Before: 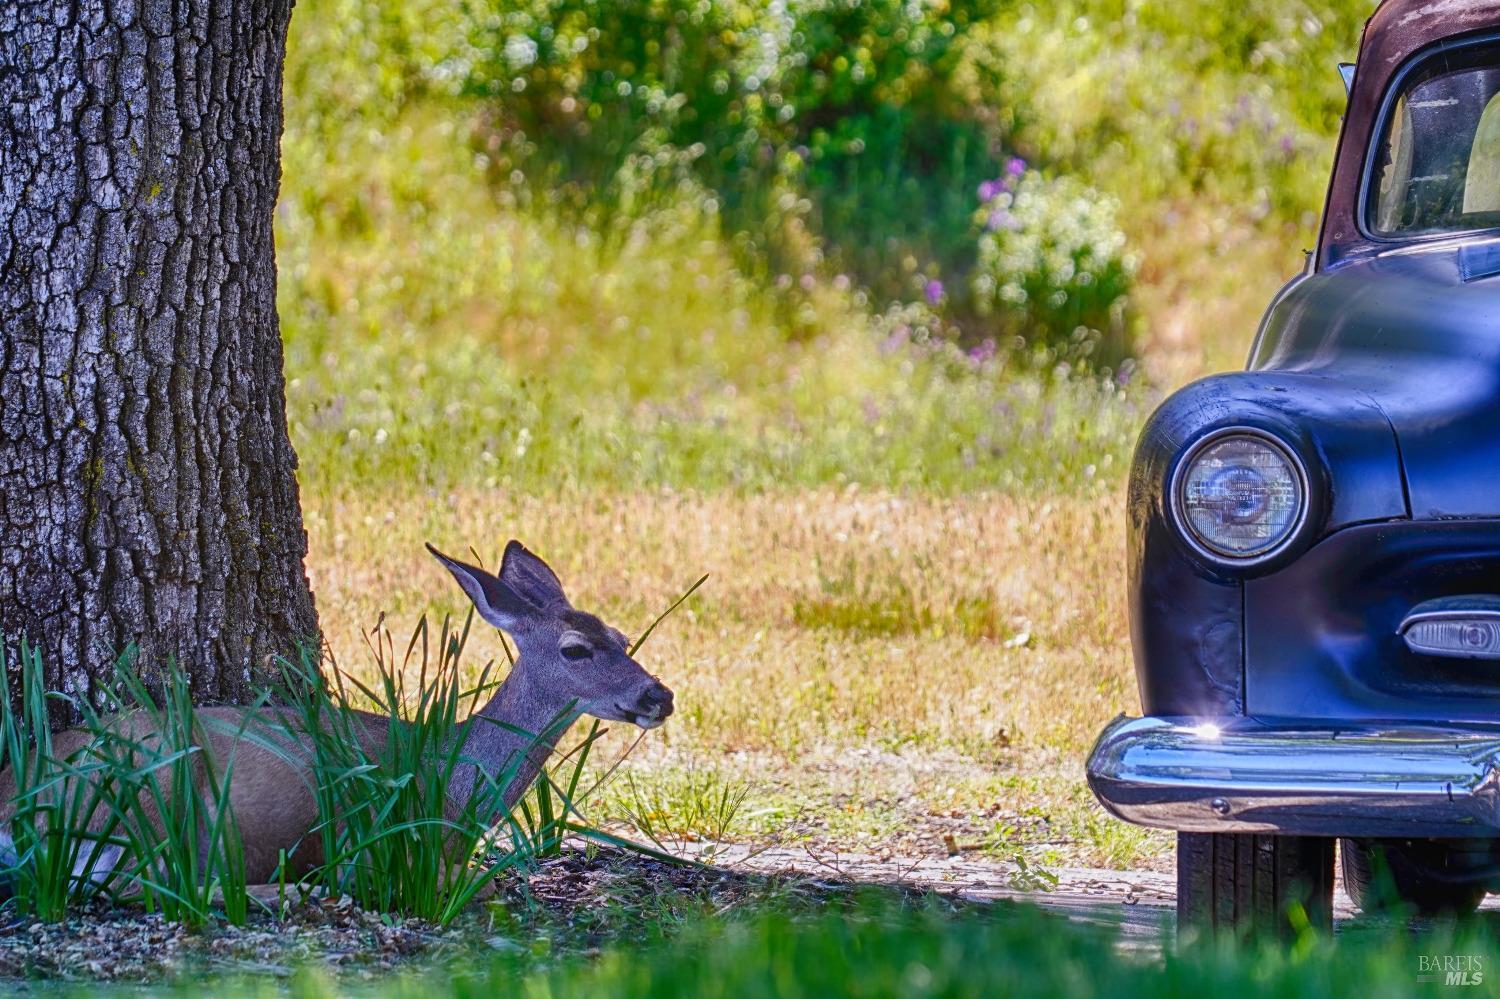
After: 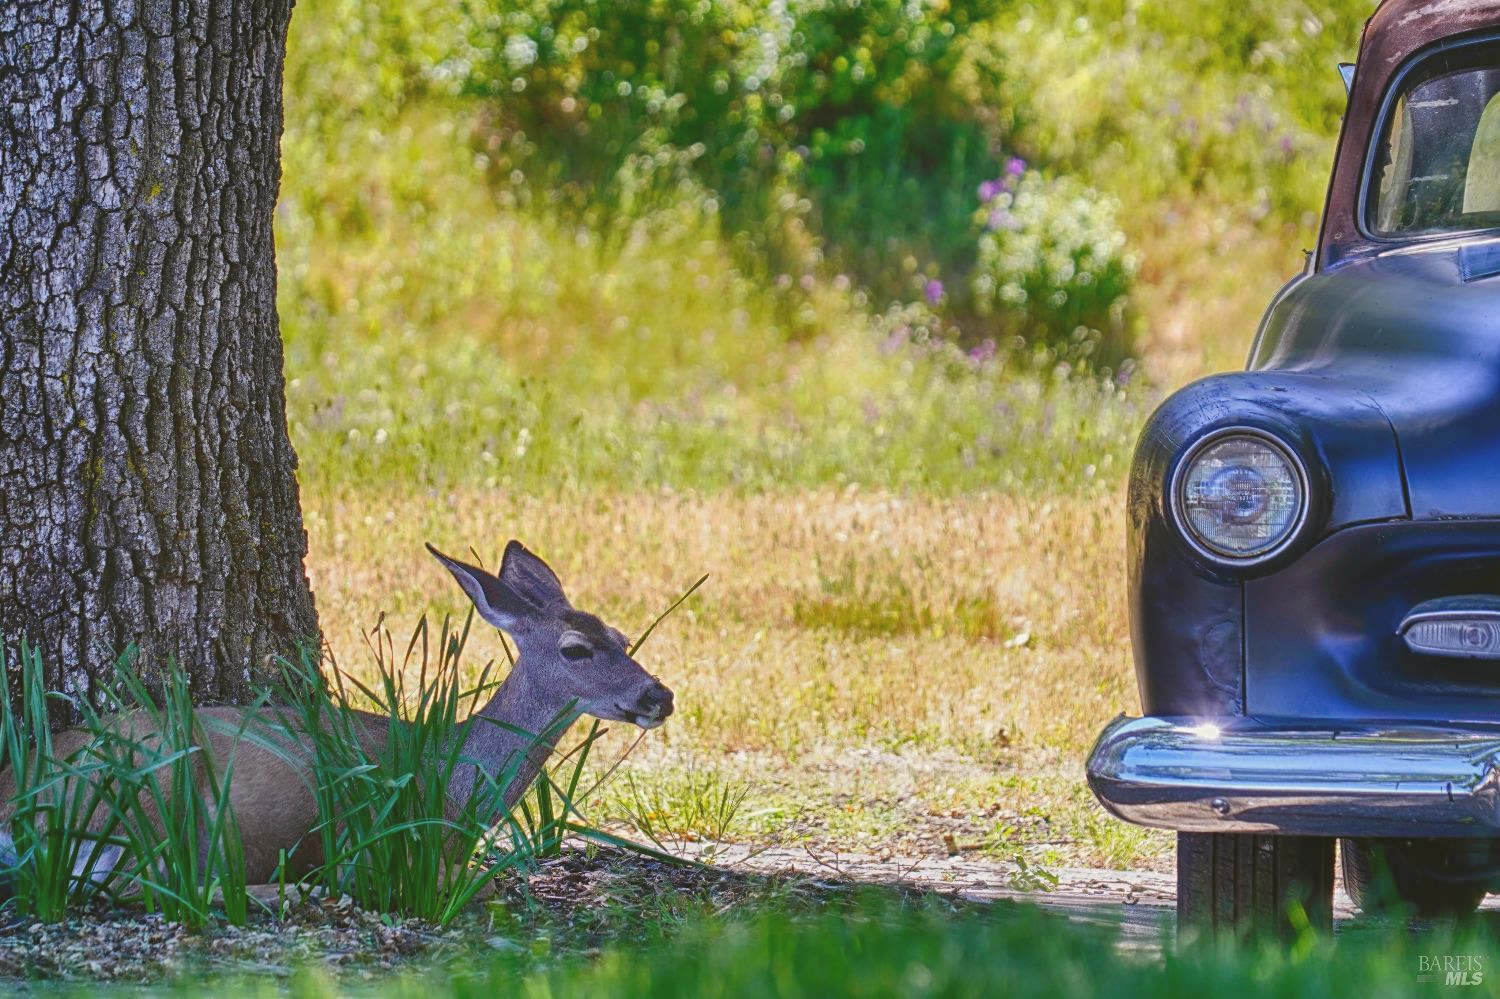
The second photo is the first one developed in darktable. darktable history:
exposure: black level correction -0.008, exposure 0.067 EV, compensate highlight preservation false
color balance: mode lift, gamma, gain (sRGB), lift [1.04, 1, 1, 0.97], gamma [1.01, 1, 1, 0.97], gain [0.96, 1, 1, 0.97]
